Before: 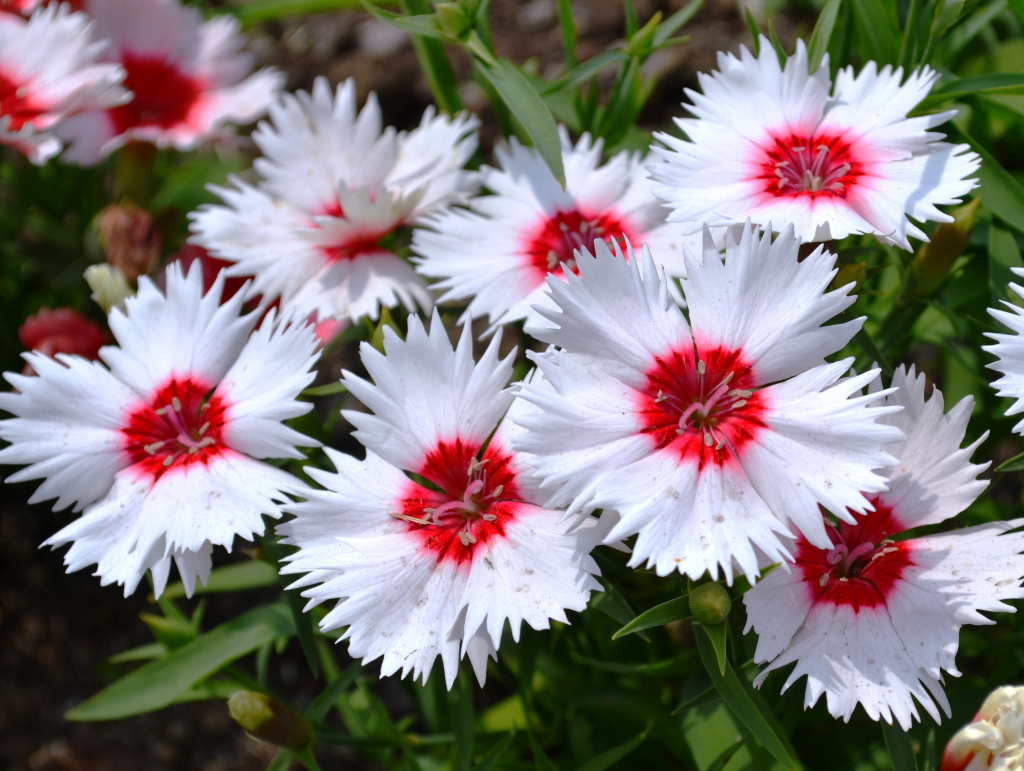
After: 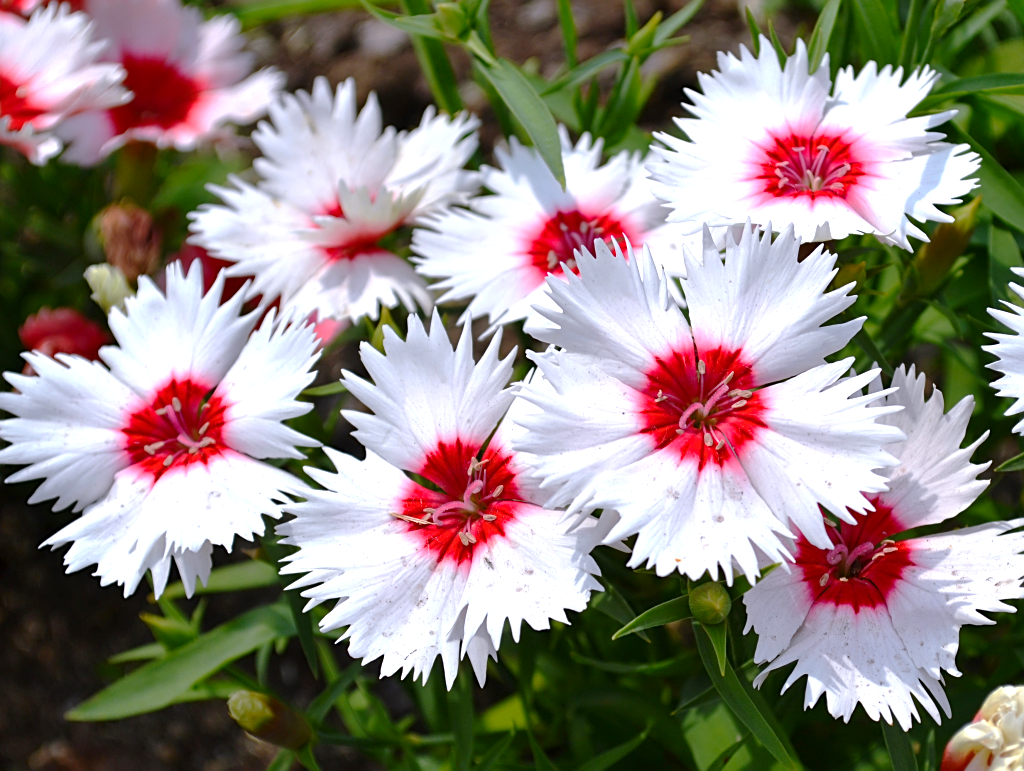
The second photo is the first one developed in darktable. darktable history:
sharpen: on, module defaults
exposure: exposure 0.377 EV, compensate highlight preservation false
color balance rgb: perceptual saturation grading › global saturation 1.42%, perceptual saturation grading › highlights -1.126%, perceptual saturation grading › mid-tones 4.708%, perceptual saturation grading › shadows 9.042%
